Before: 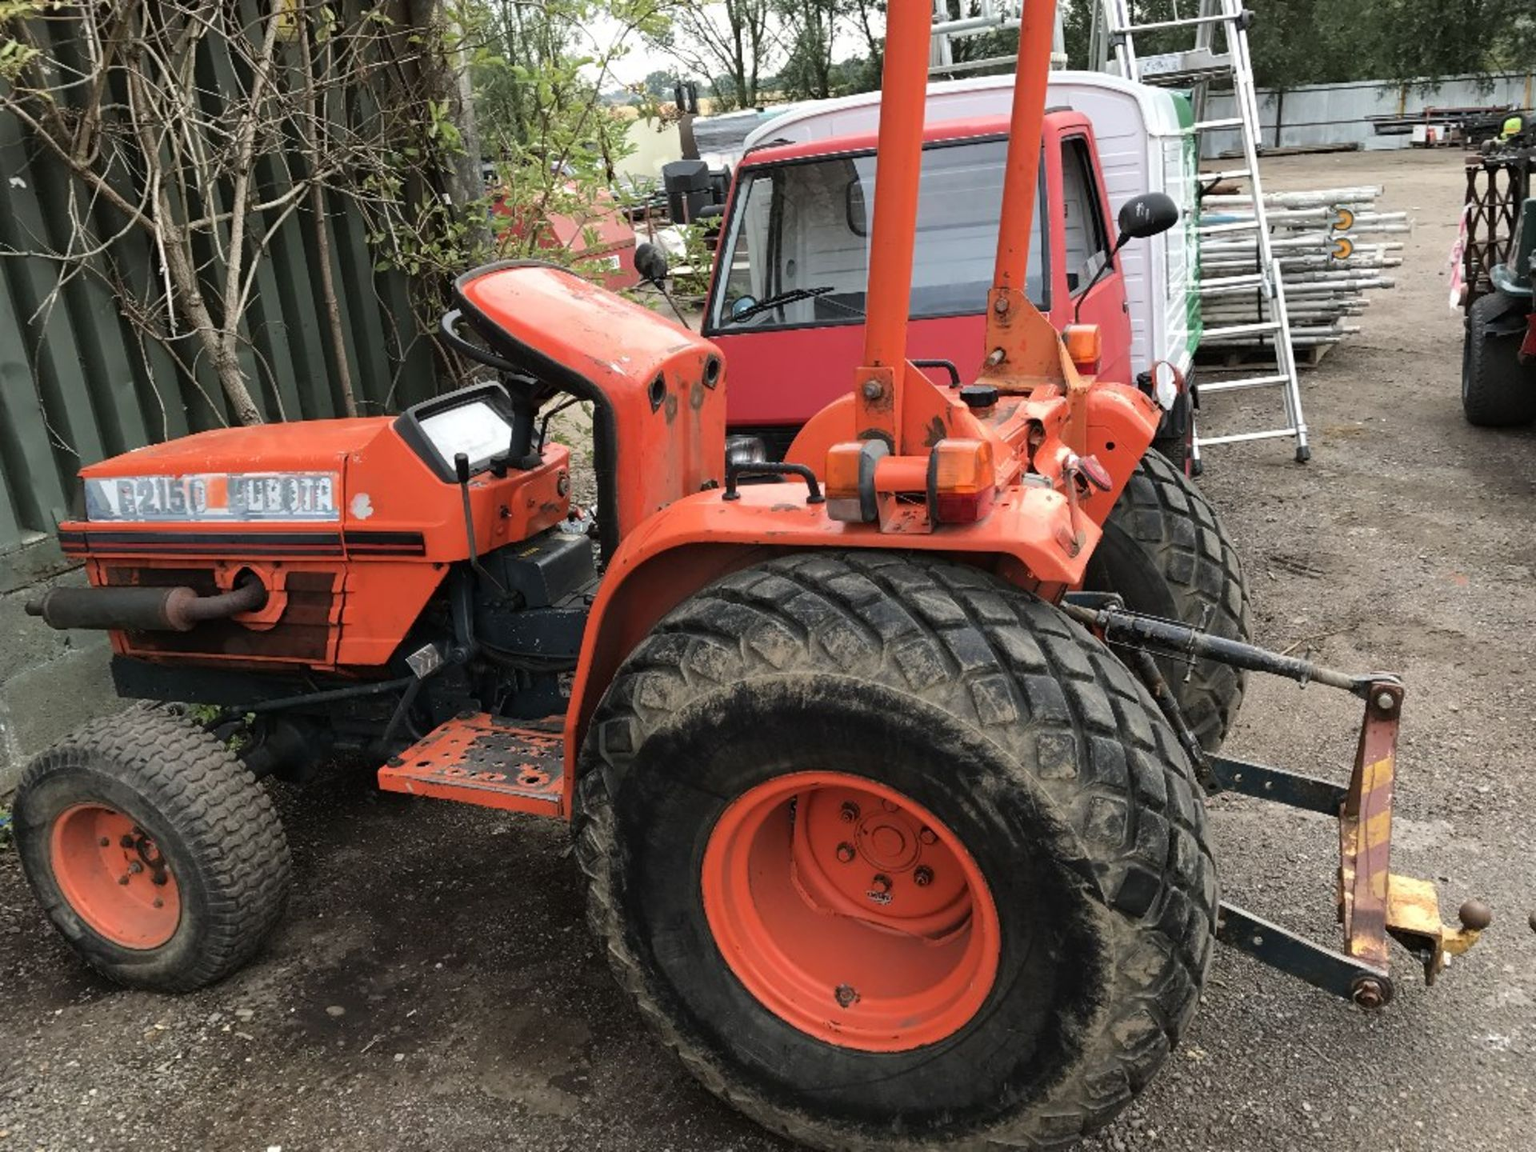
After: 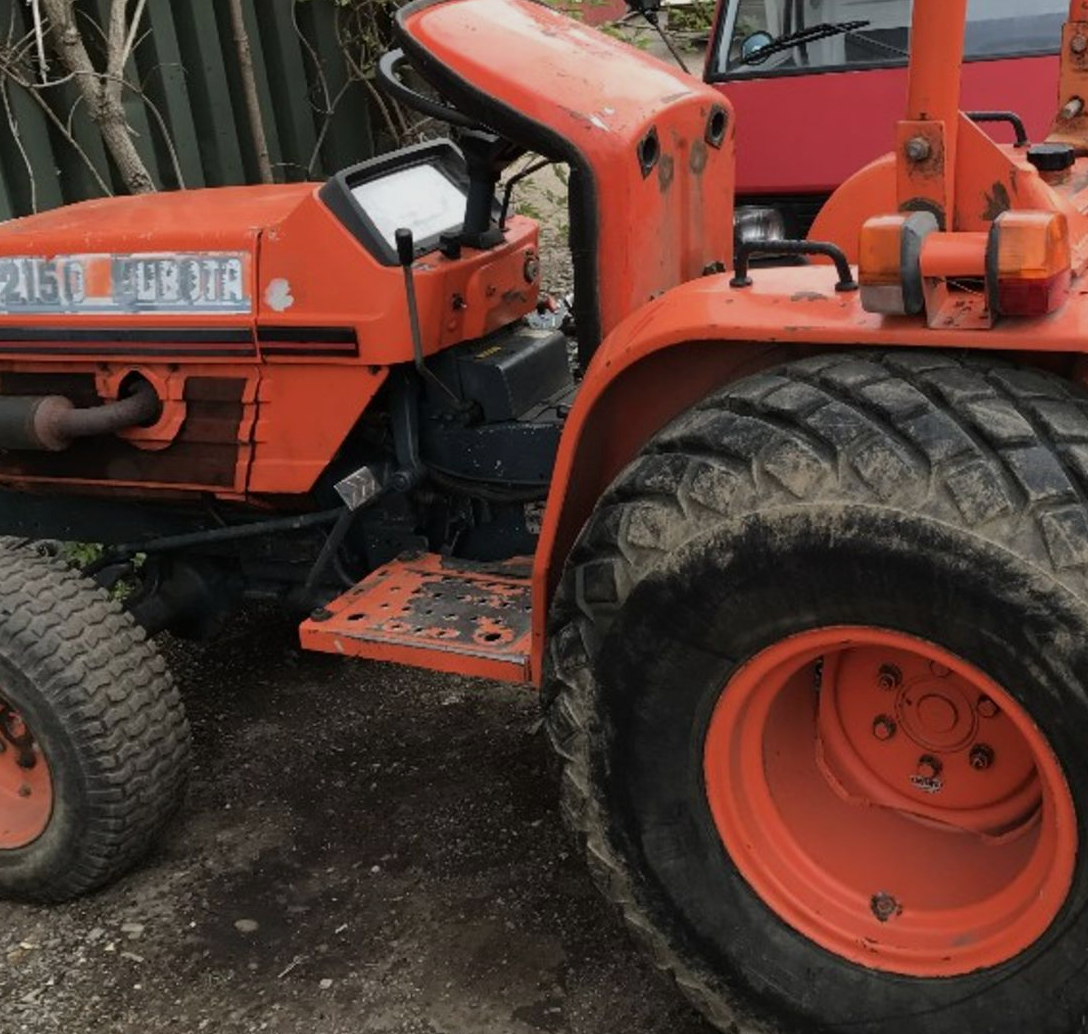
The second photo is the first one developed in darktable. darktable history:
crop: left 9.017%, top 23.537%, right 34.286%, bottom 4.609%
exposure: exposure -0.367 EV, compensate exposure bias true, compensate highlight preservation false
